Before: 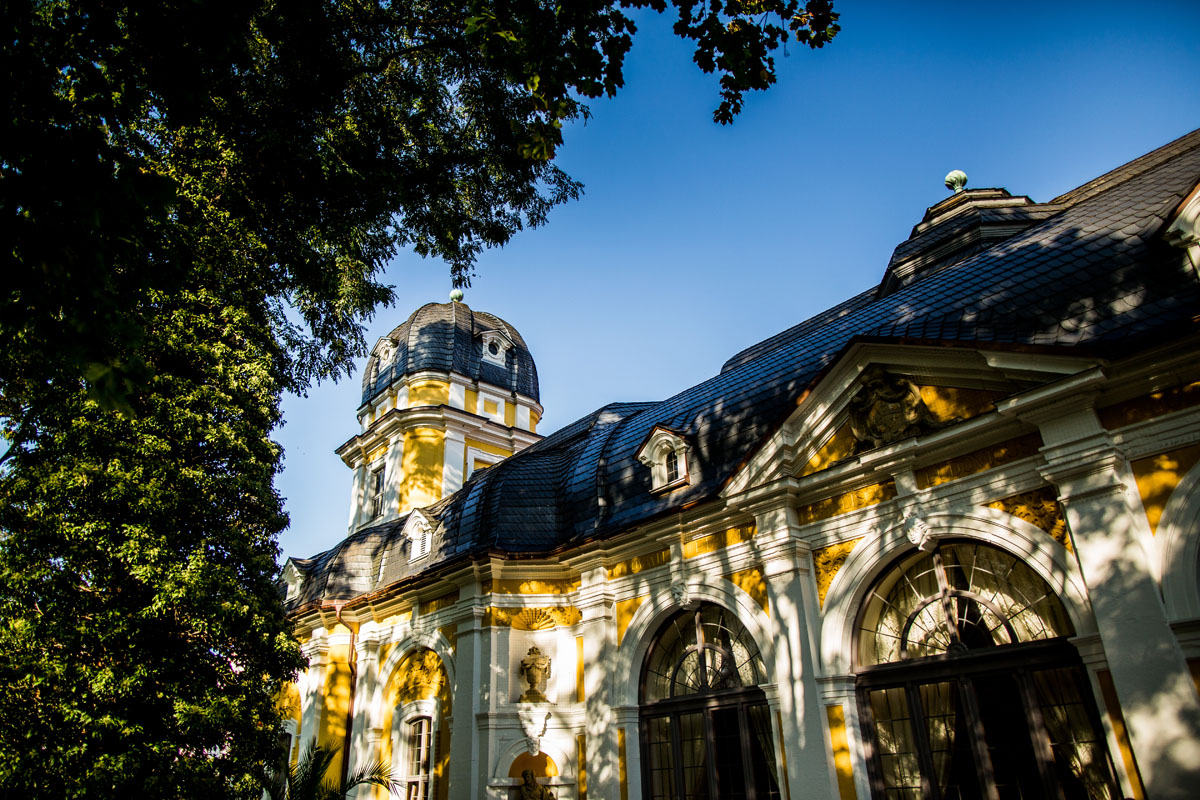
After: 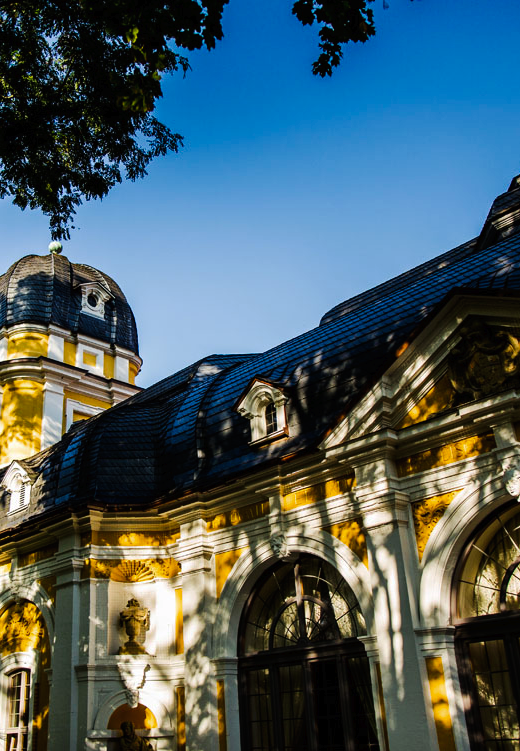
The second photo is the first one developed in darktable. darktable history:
crop: left 33.452%, top 6.025%, right 23.155%
tone curve: curves: ch0 [(0, 0) (0.003, 0.008) (0.011, 0.011) (0.025, 0.014) (0.044, 0.021) (0.069, 0.029) (0.1, 0.042) (0.136, 0.06) (0.177, 0.09) (0.224, 0.126) (0.277, 0.177) (0.335, 0.243) (0.399, 0.31) (0.468, 0.388) (0.543, 0.484) (0.623, 0.585) (0.709, 0.683) (0.801, 0.775) (0.898, 0.873) (1, 1)], preserve colors none
